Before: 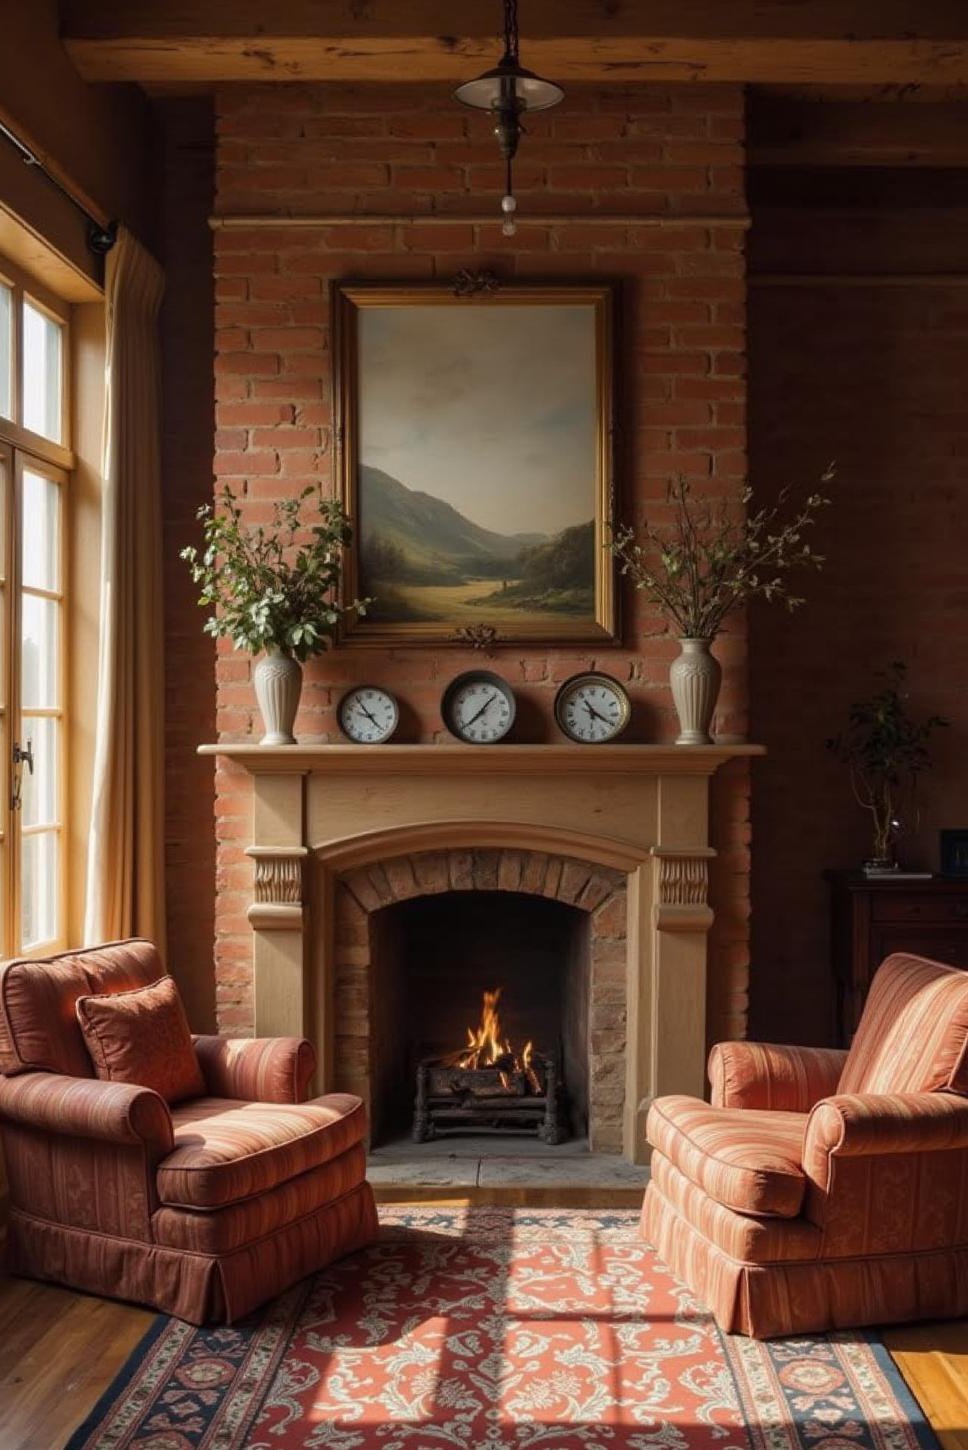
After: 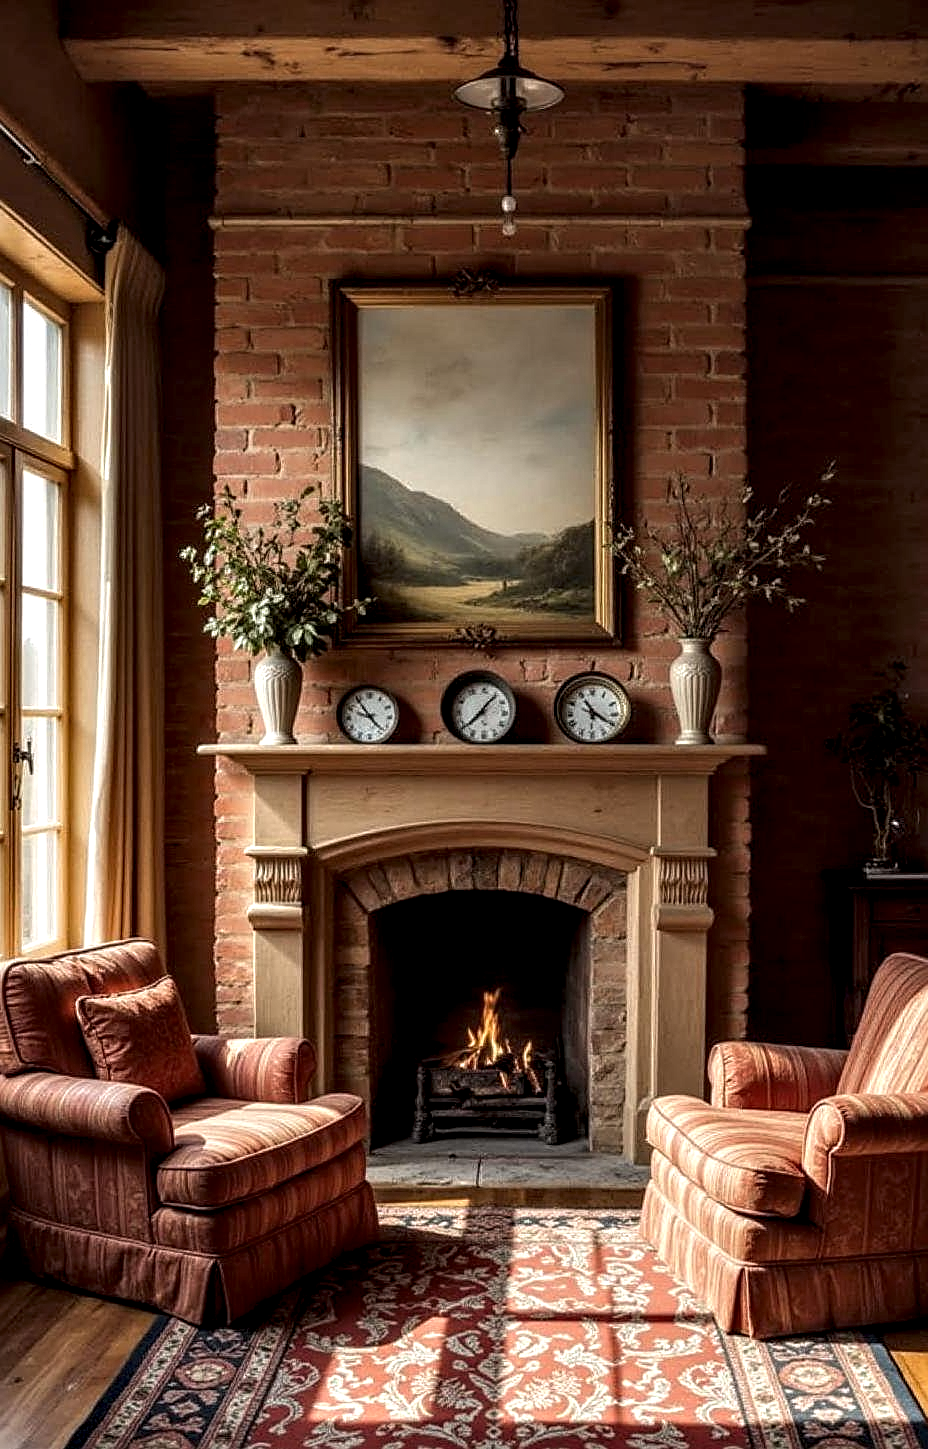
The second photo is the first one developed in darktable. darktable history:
sharpen: on, module defaults
crop: right 4.125%, bottom 0.049%
local contrast: highlights 16%, detail 188%
